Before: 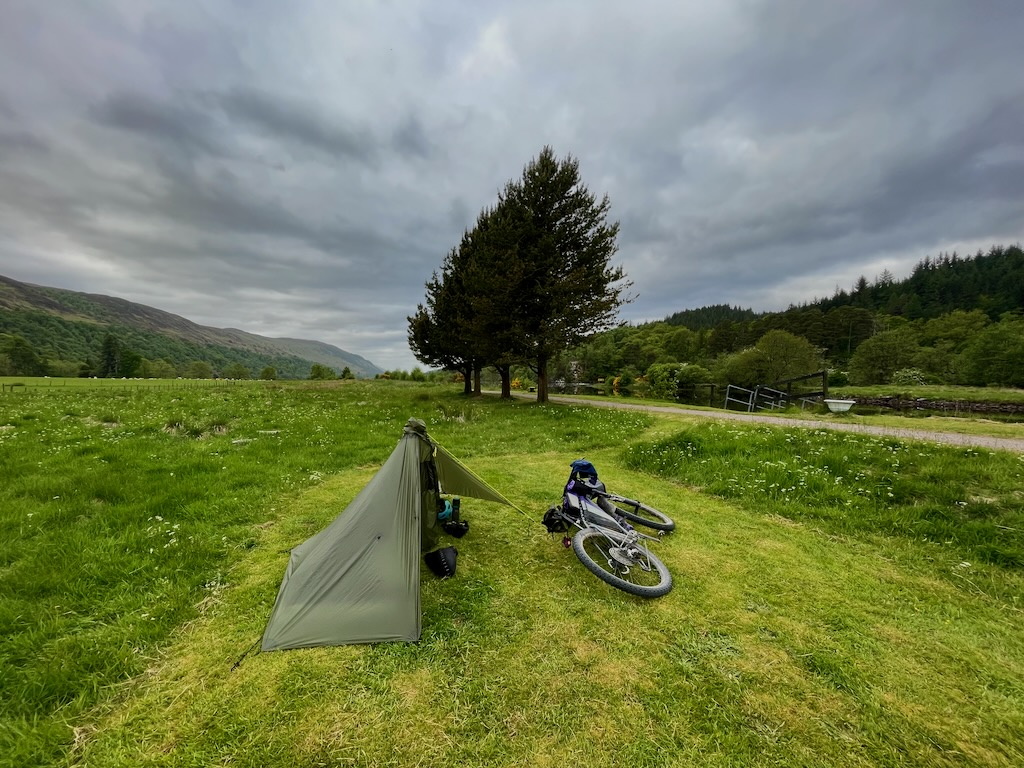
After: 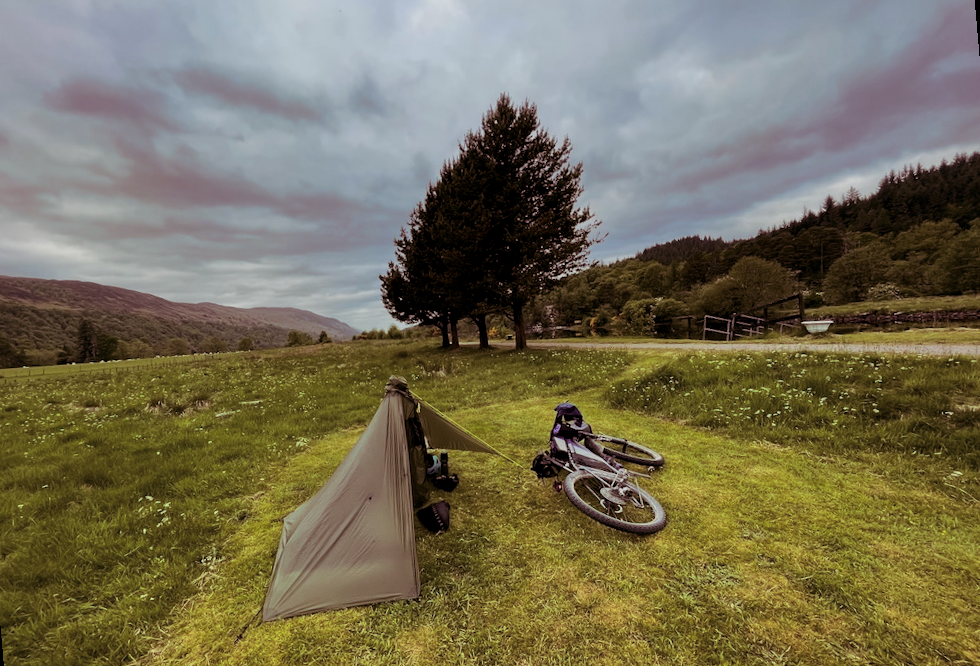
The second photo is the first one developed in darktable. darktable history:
split-toning: highlights › hue 298.8°, highlights › saturation 0.73, compress 41.76%
white balance: emerald 1
rotate and perspective: rotation -5°, crop left 0.05, crop right 0.952, crop top 0.11, crop bottom 0.89
